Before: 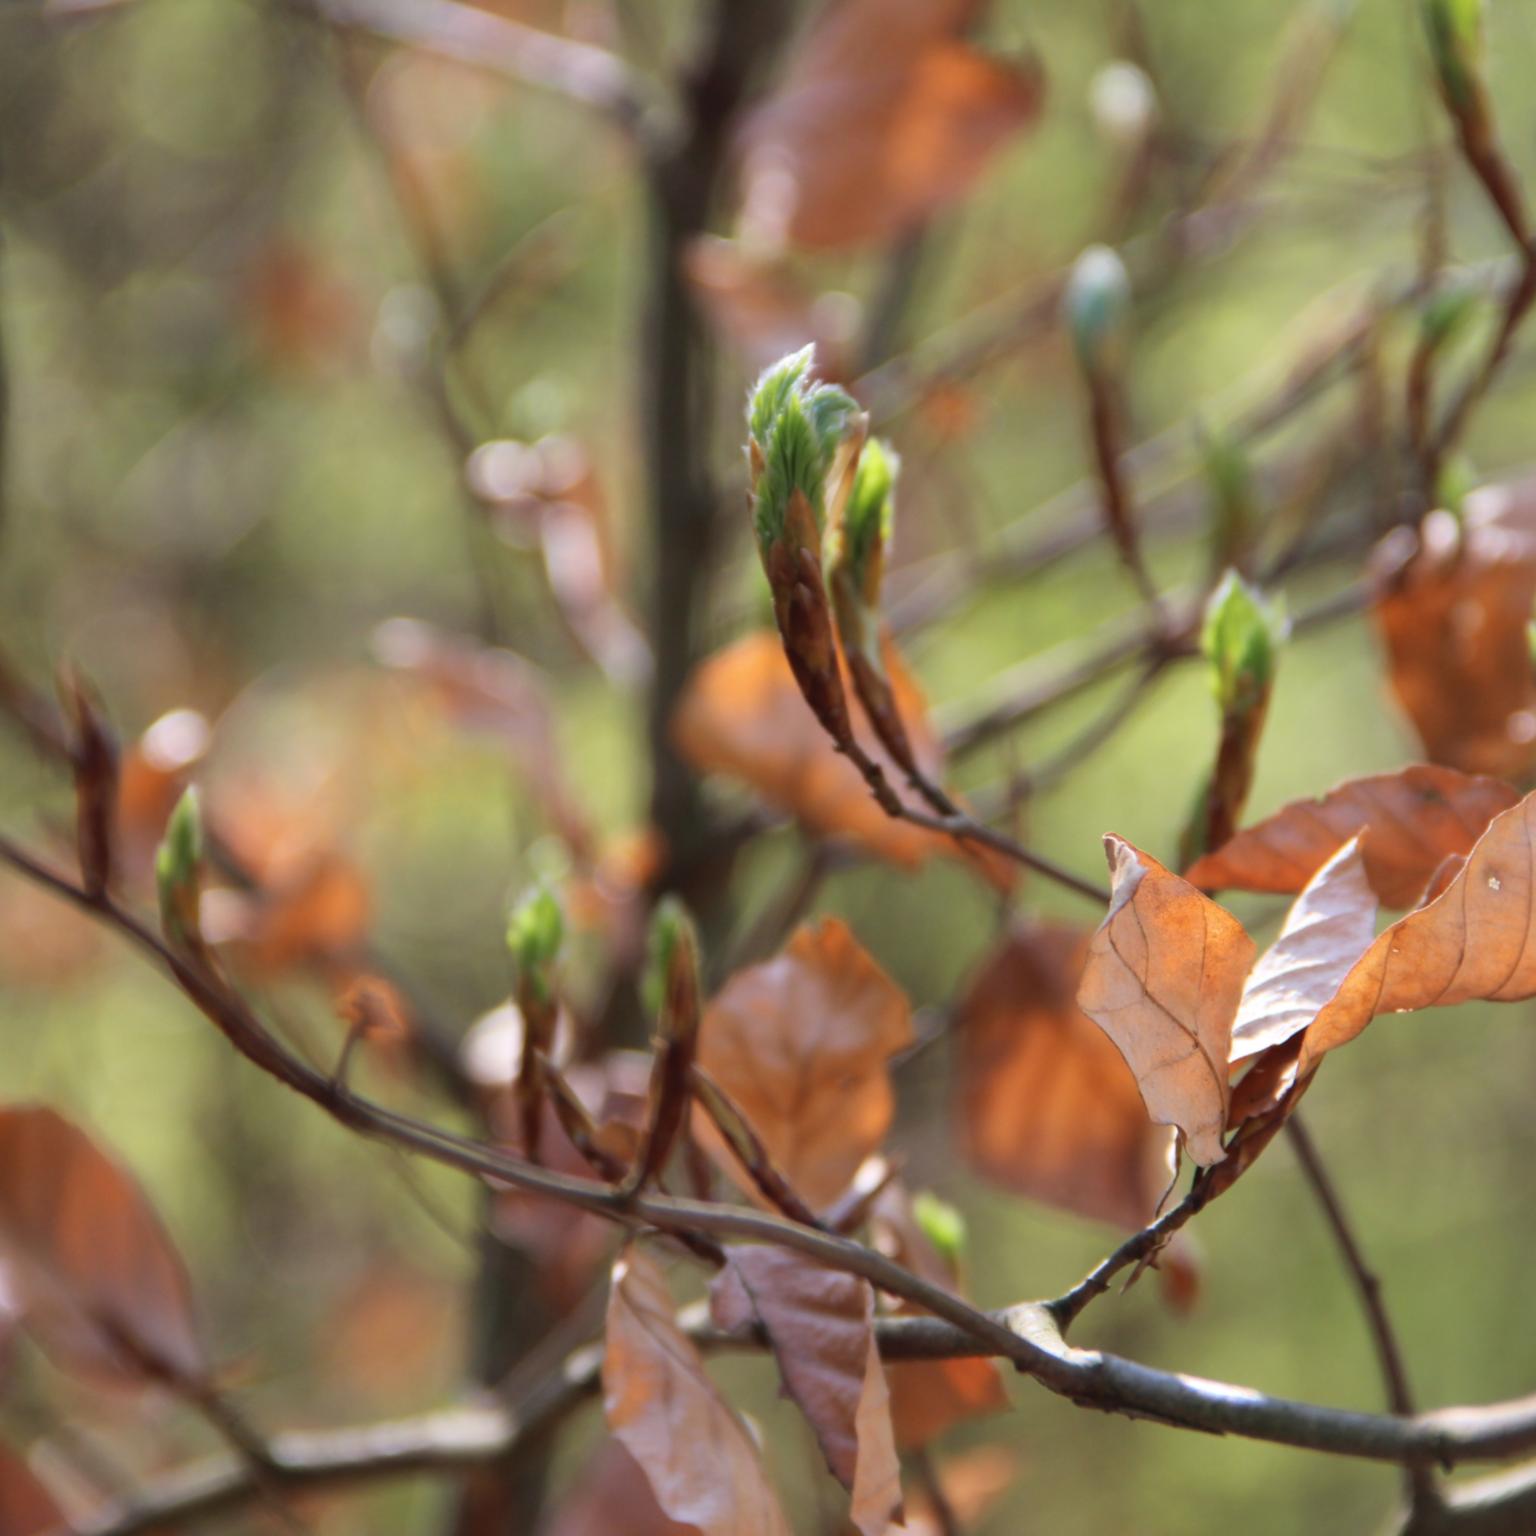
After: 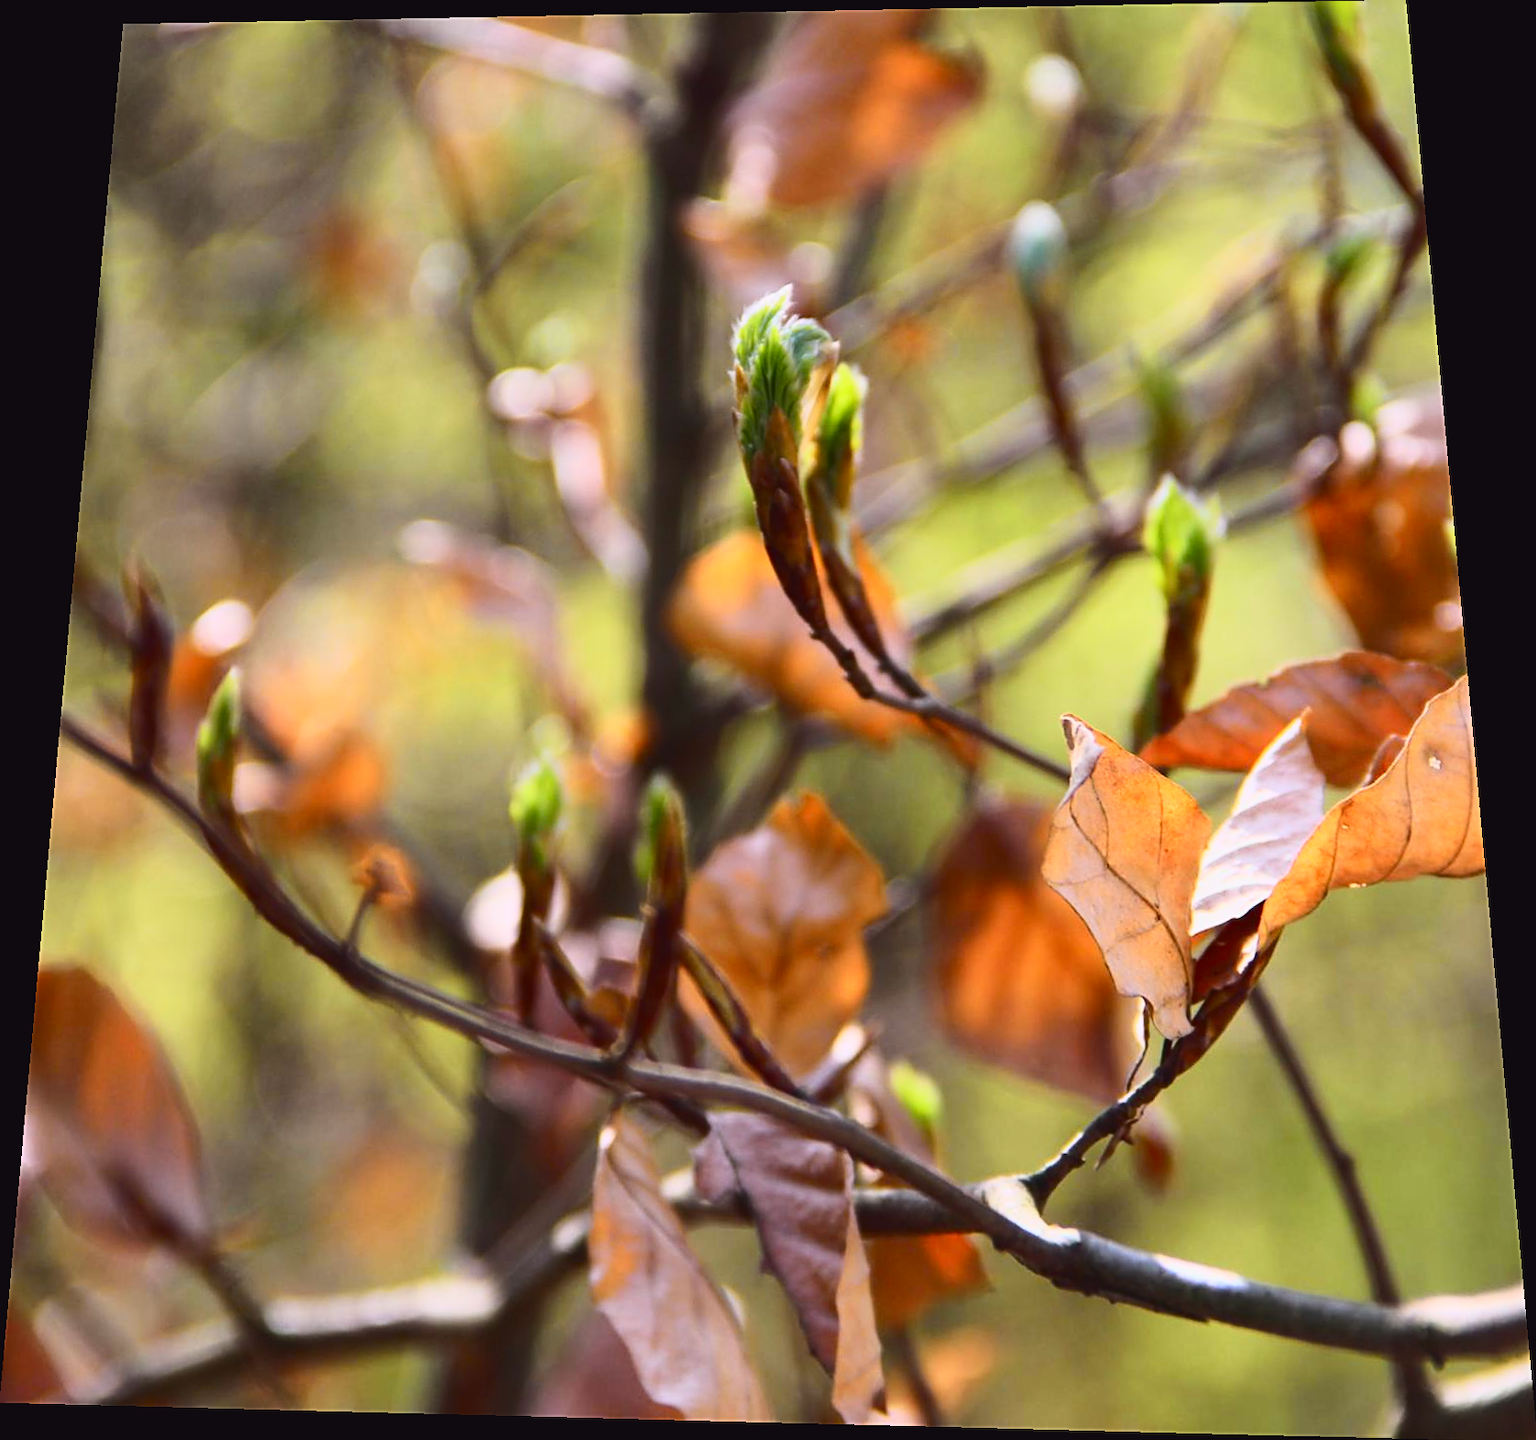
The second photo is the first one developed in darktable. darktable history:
tone curve: curves: ch0 [(0, 0.031) (0.145, 0.106) (0.319, 0.269) (0.495, 0.544) (0.707, 0.833) (0.859, 0.931) (1, 0.967)]; ch1 [(0, 0) (0.279, 0.218) (0.424, 0.411) (0.495, 0.504) (0.538, 0.55) (0.578, 0.595) (0.707, 0.778) (1, 1)]; ch2 [(0, 0) (0.125, 0.089) (0.353, 0.329) (0.436, 0.432) (0.552, 0.554) (0.615, 0.674) (1, 1)], color space Lab, independent channels, preserve colors none
sharpen: on, module defaults
rotate and perspective: rotation 0.128°, lens shift (vertical) -0.181, lens shift (horizontal) -0.044, shear 0.001, automatic cropping off
